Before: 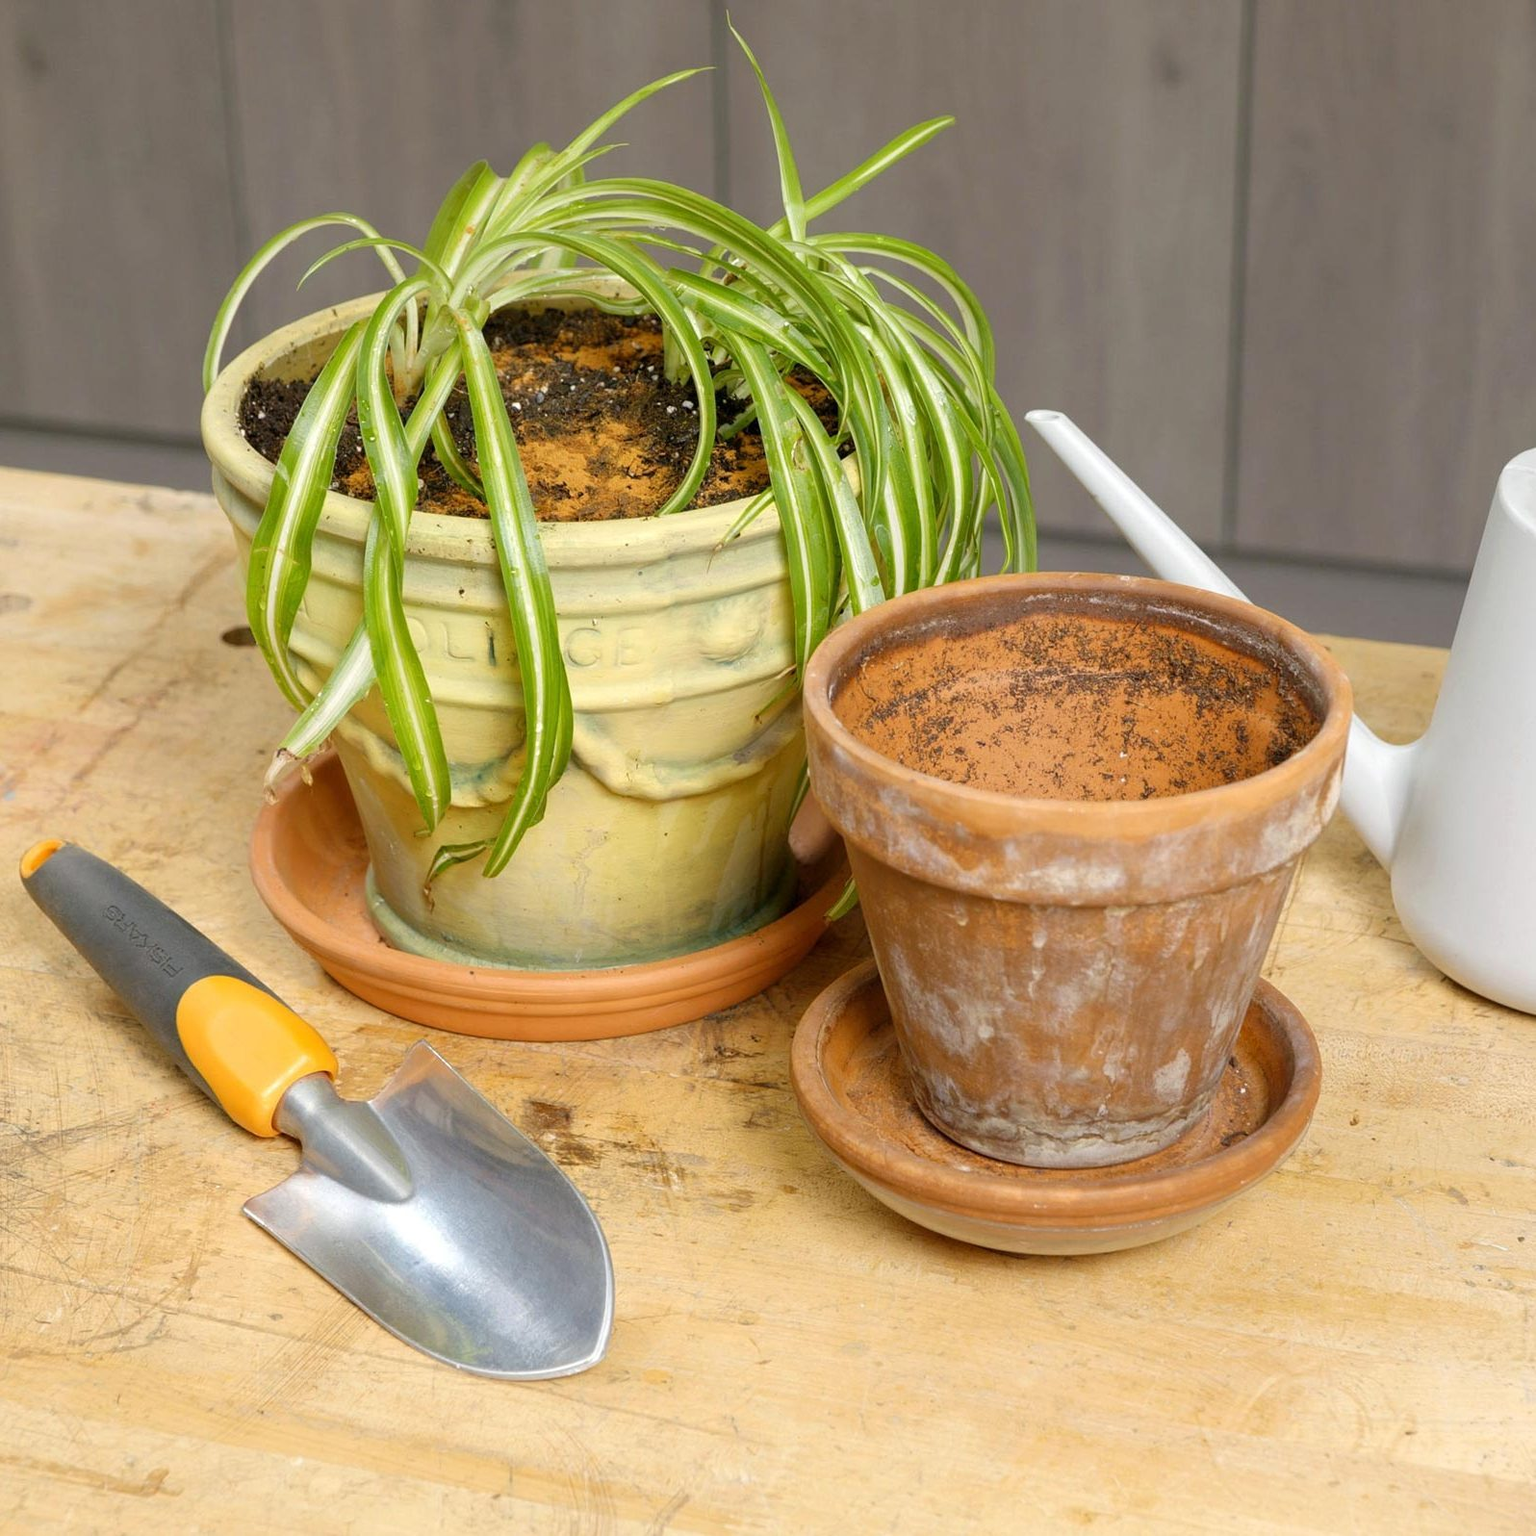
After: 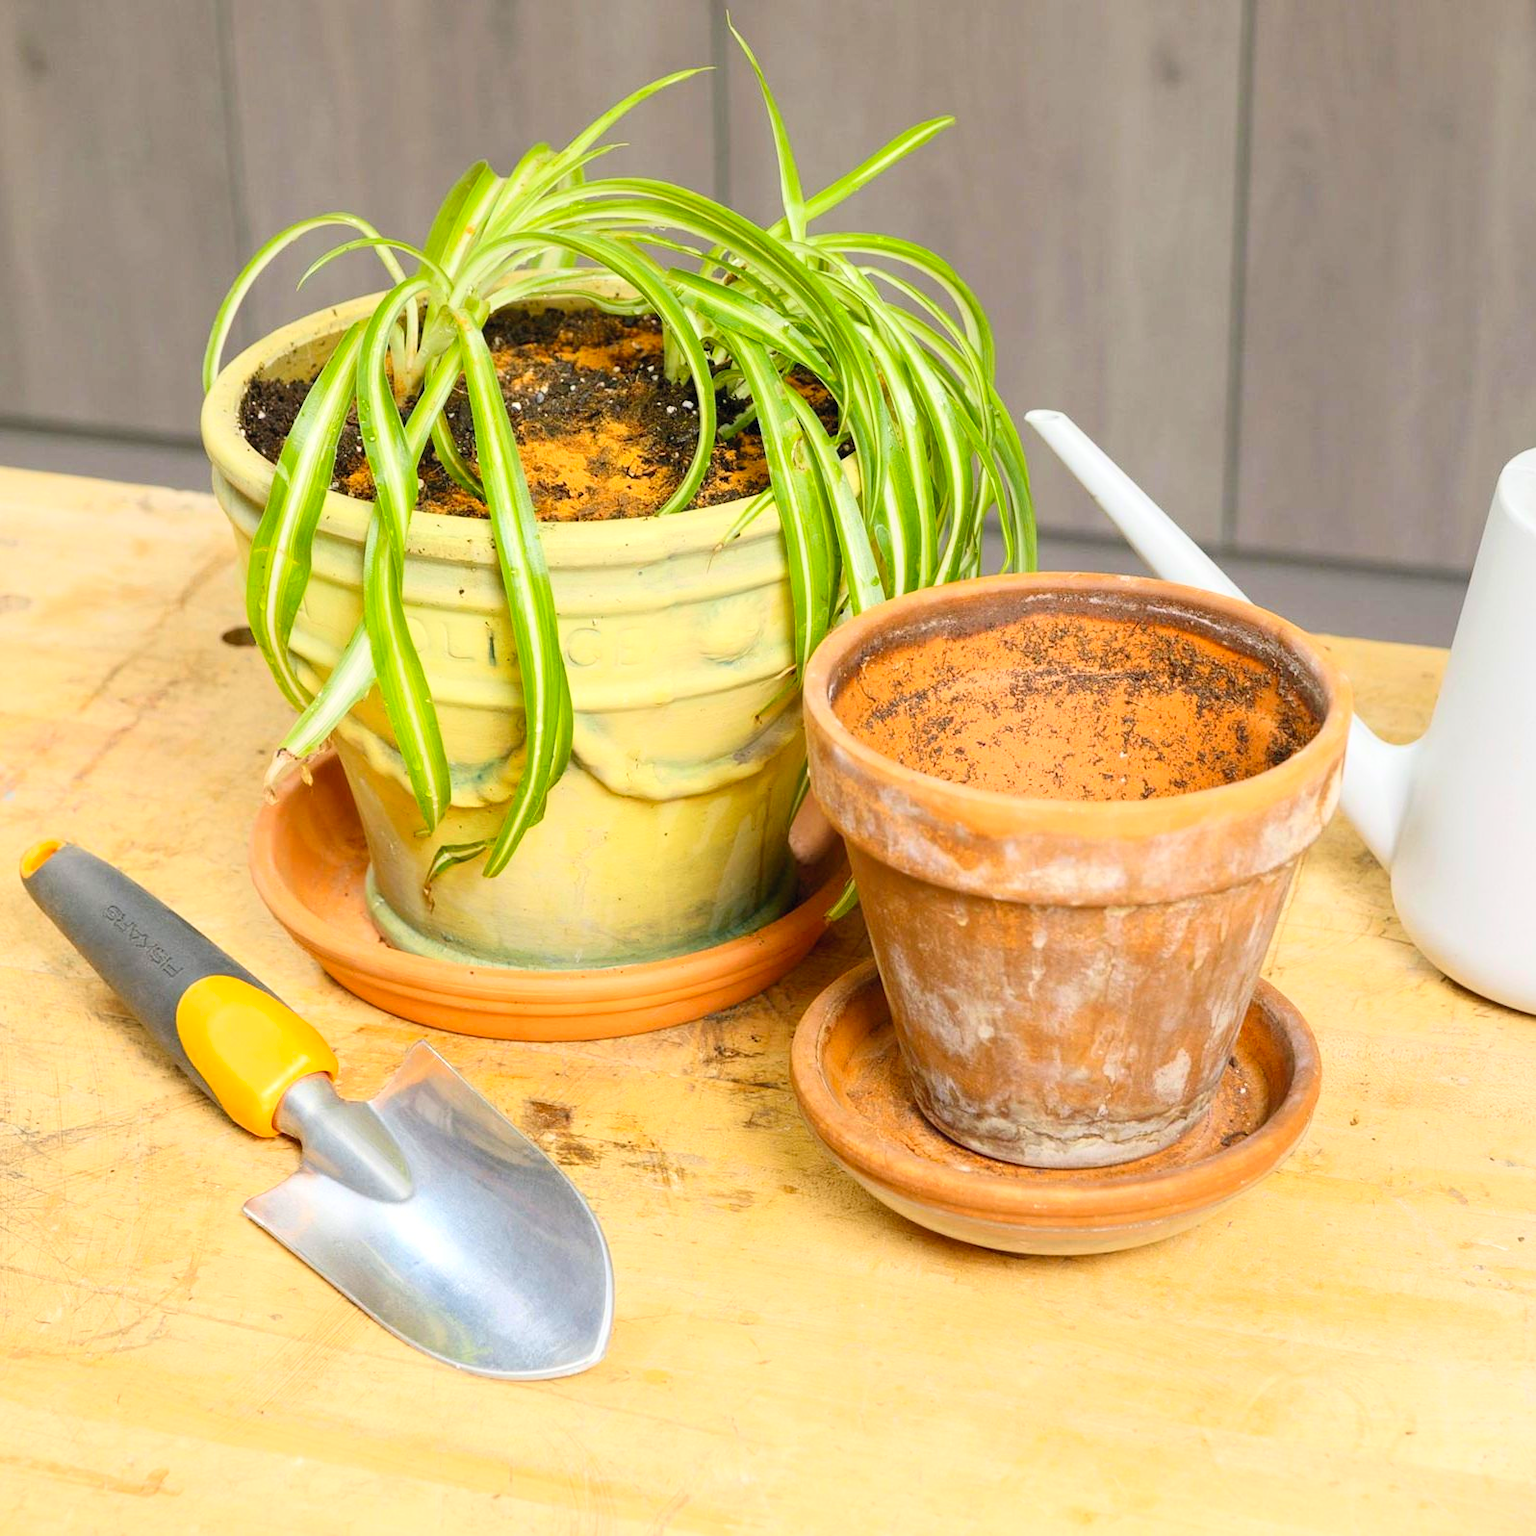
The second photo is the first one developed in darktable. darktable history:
contrast brightness saturation: contrast 0.235, brightness 0.246, saturation 0.39
